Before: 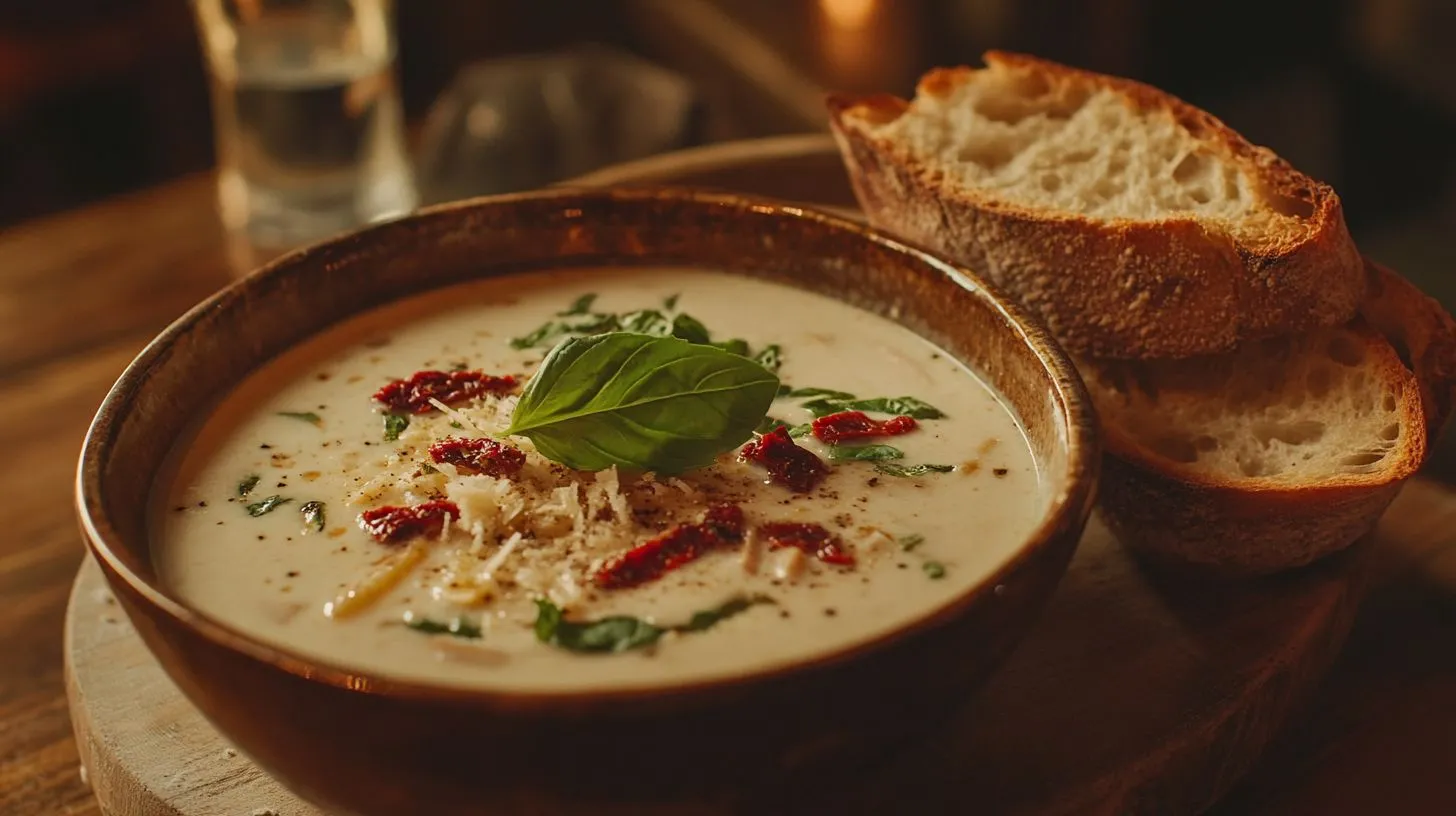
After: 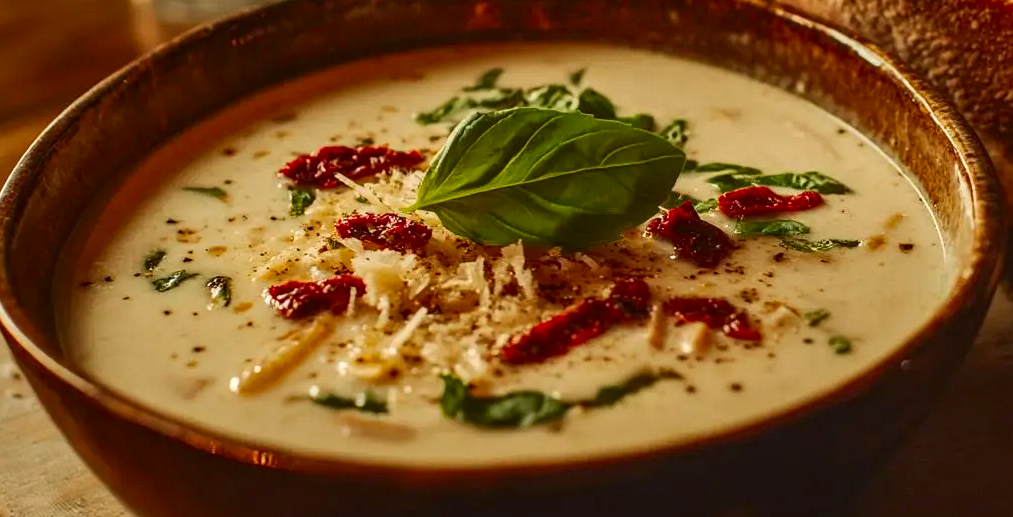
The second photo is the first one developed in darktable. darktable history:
contrast brightness saturation: contrast 0.16, saturation 0.324
crop: left 6.515%, top 27.692%, right 23.876%, bottom 8.841%
exposure: compensate exposure bias true, compensate highlight preservation false
local contrast: detail 130%
